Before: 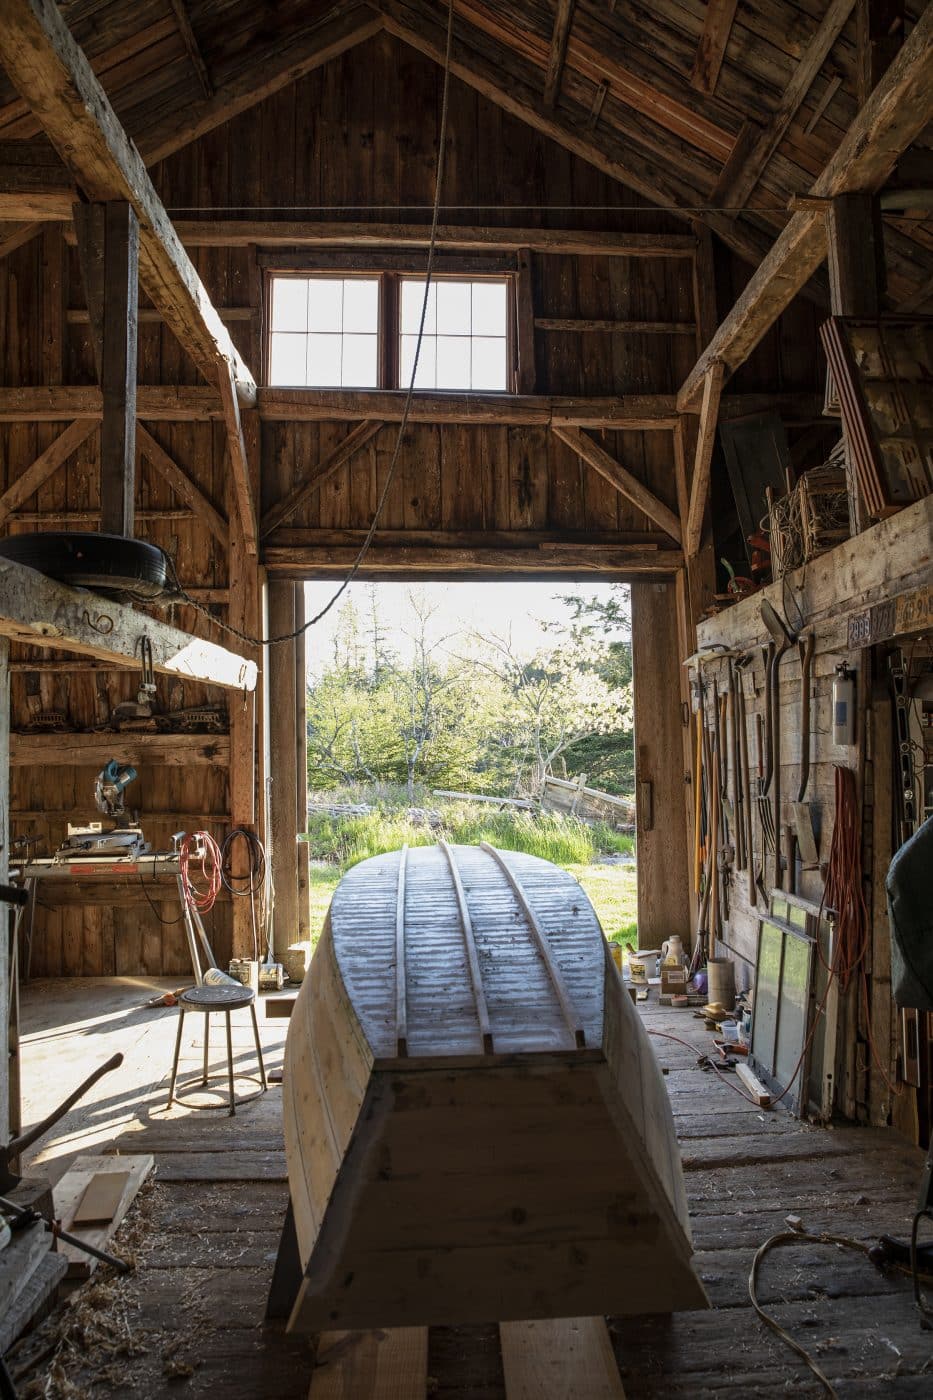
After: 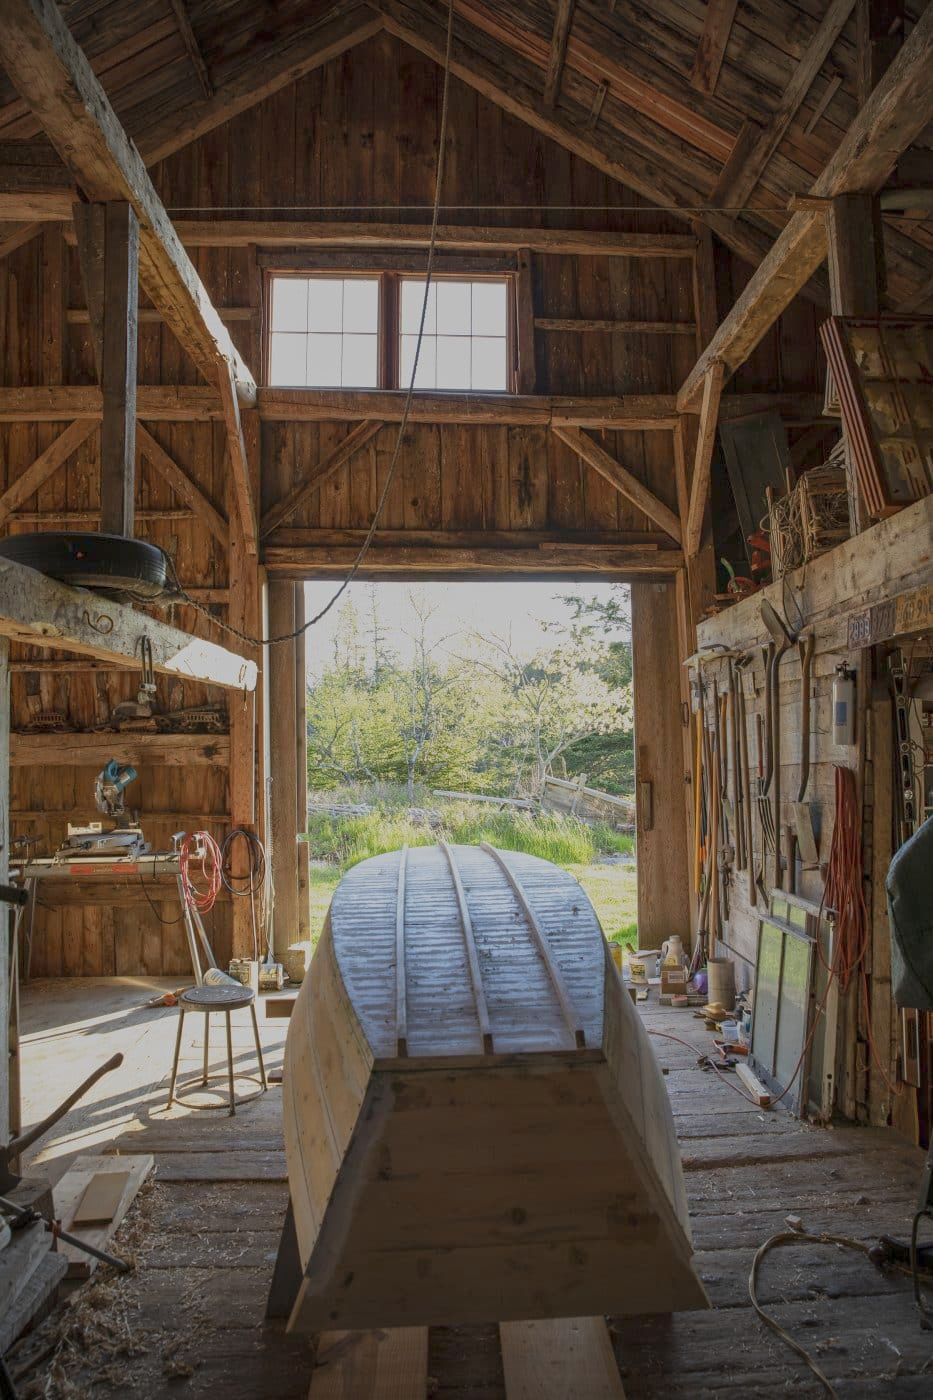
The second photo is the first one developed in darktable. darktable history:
vignetting: fall-off start 79.88%
color balance rgb: contrast -30%
